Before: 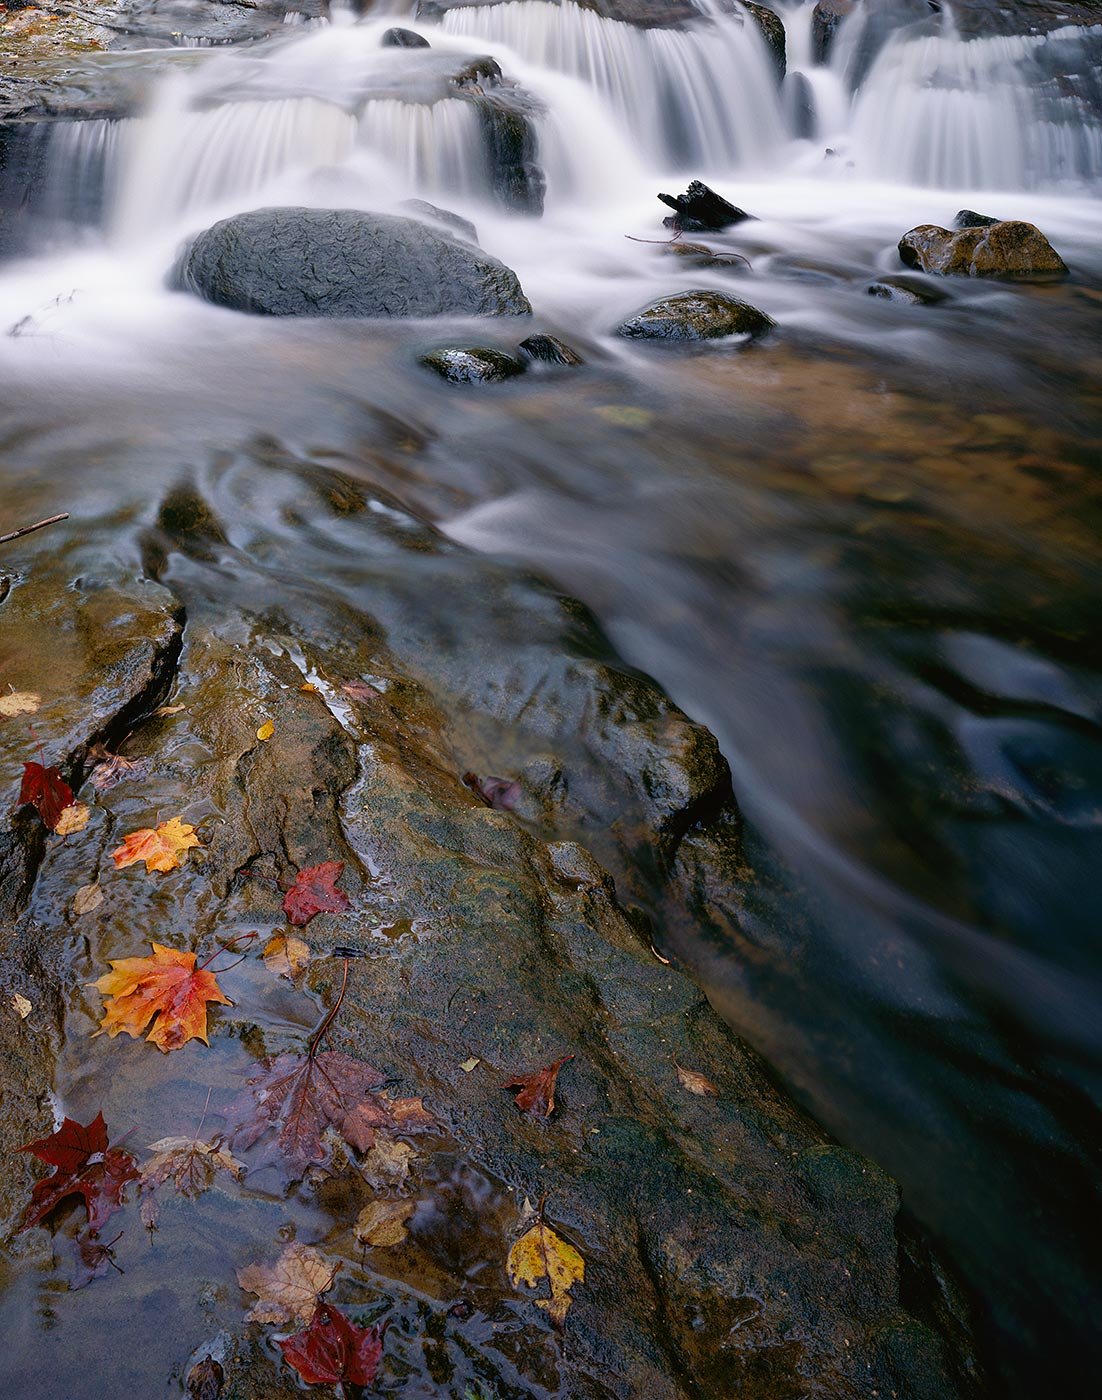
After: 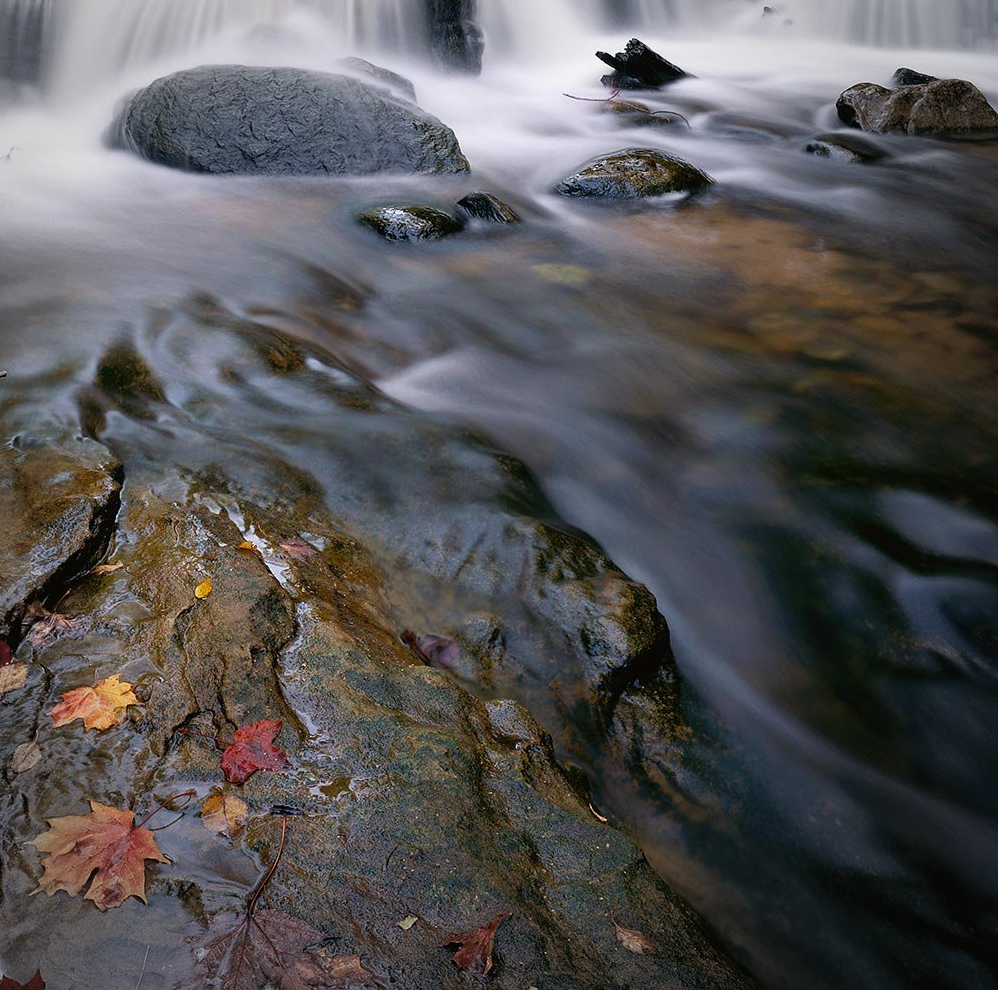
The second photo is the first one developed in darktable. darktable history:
vignetting: fall-off radius 31.06%, brightness -0.288, center (-0.031, -0.044)
crop: left 5.717%, top 10.212%, right 3.654%, bottom 19.025%
